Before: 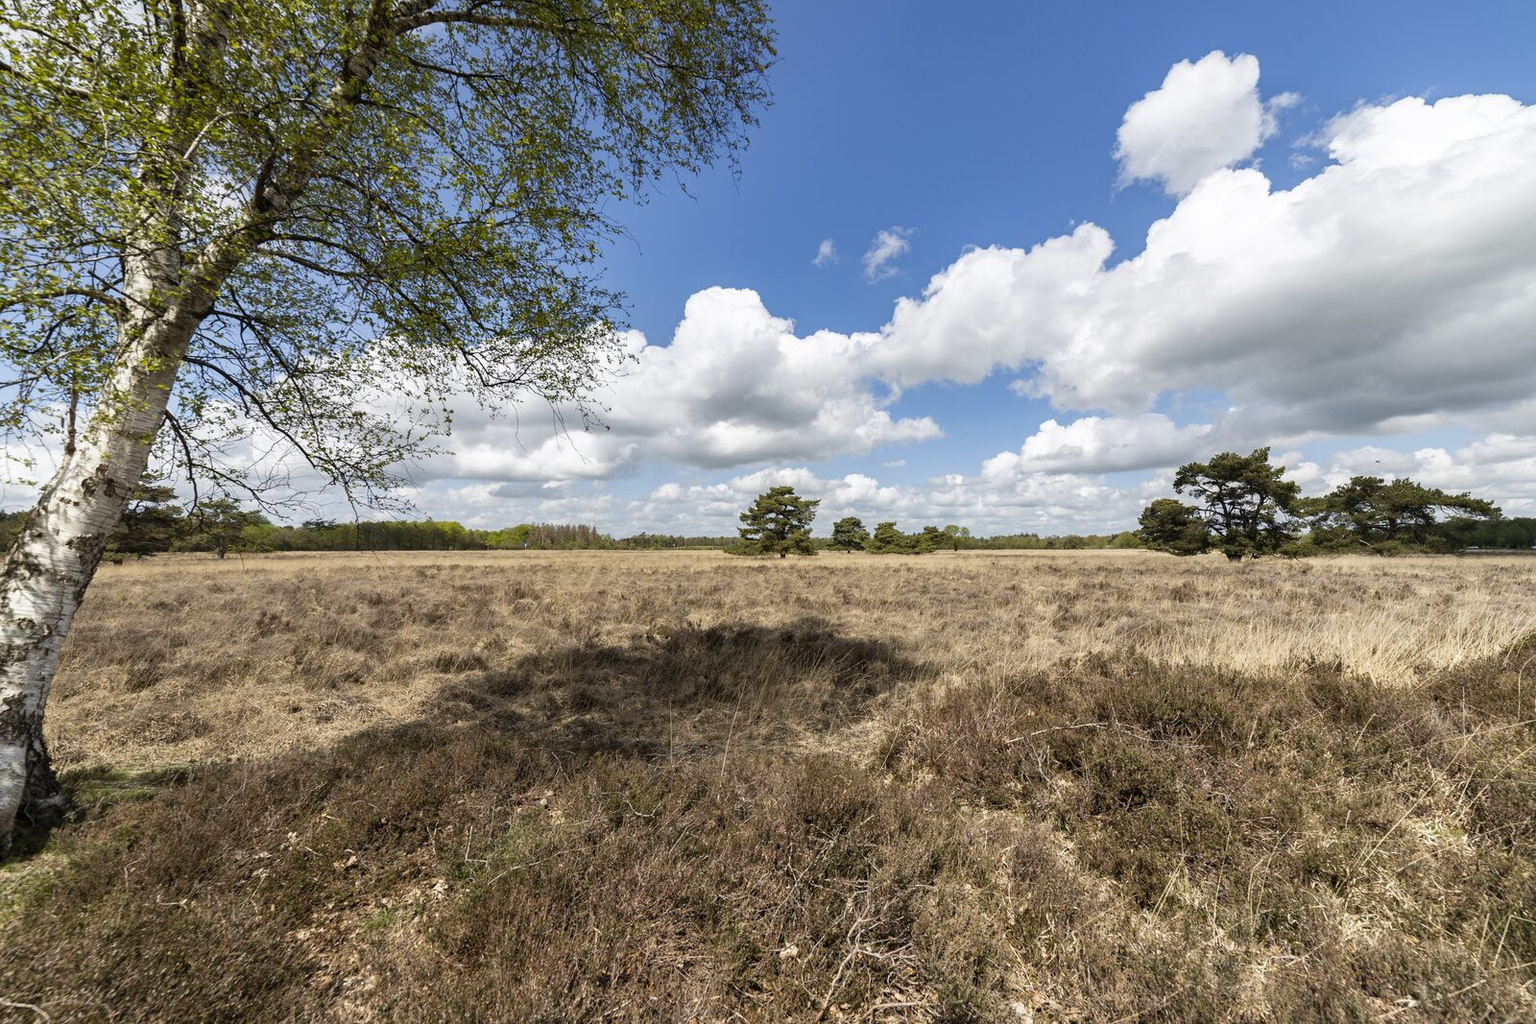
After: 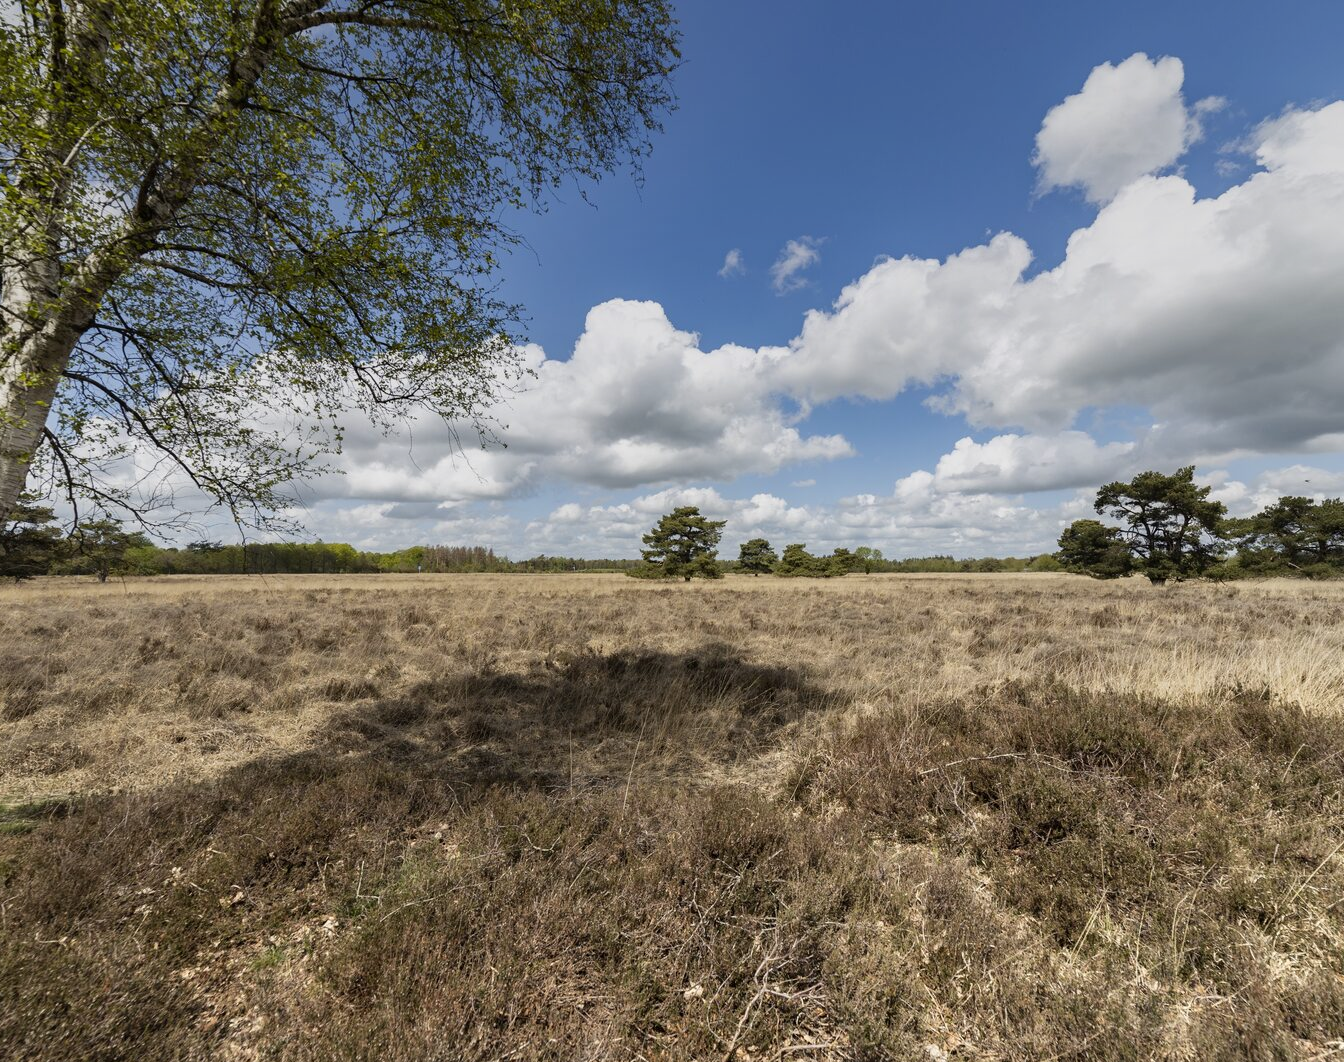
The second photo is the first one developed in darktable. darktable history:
crop: left 8.026%, right 7.374%
graduated density: on, module defaults
